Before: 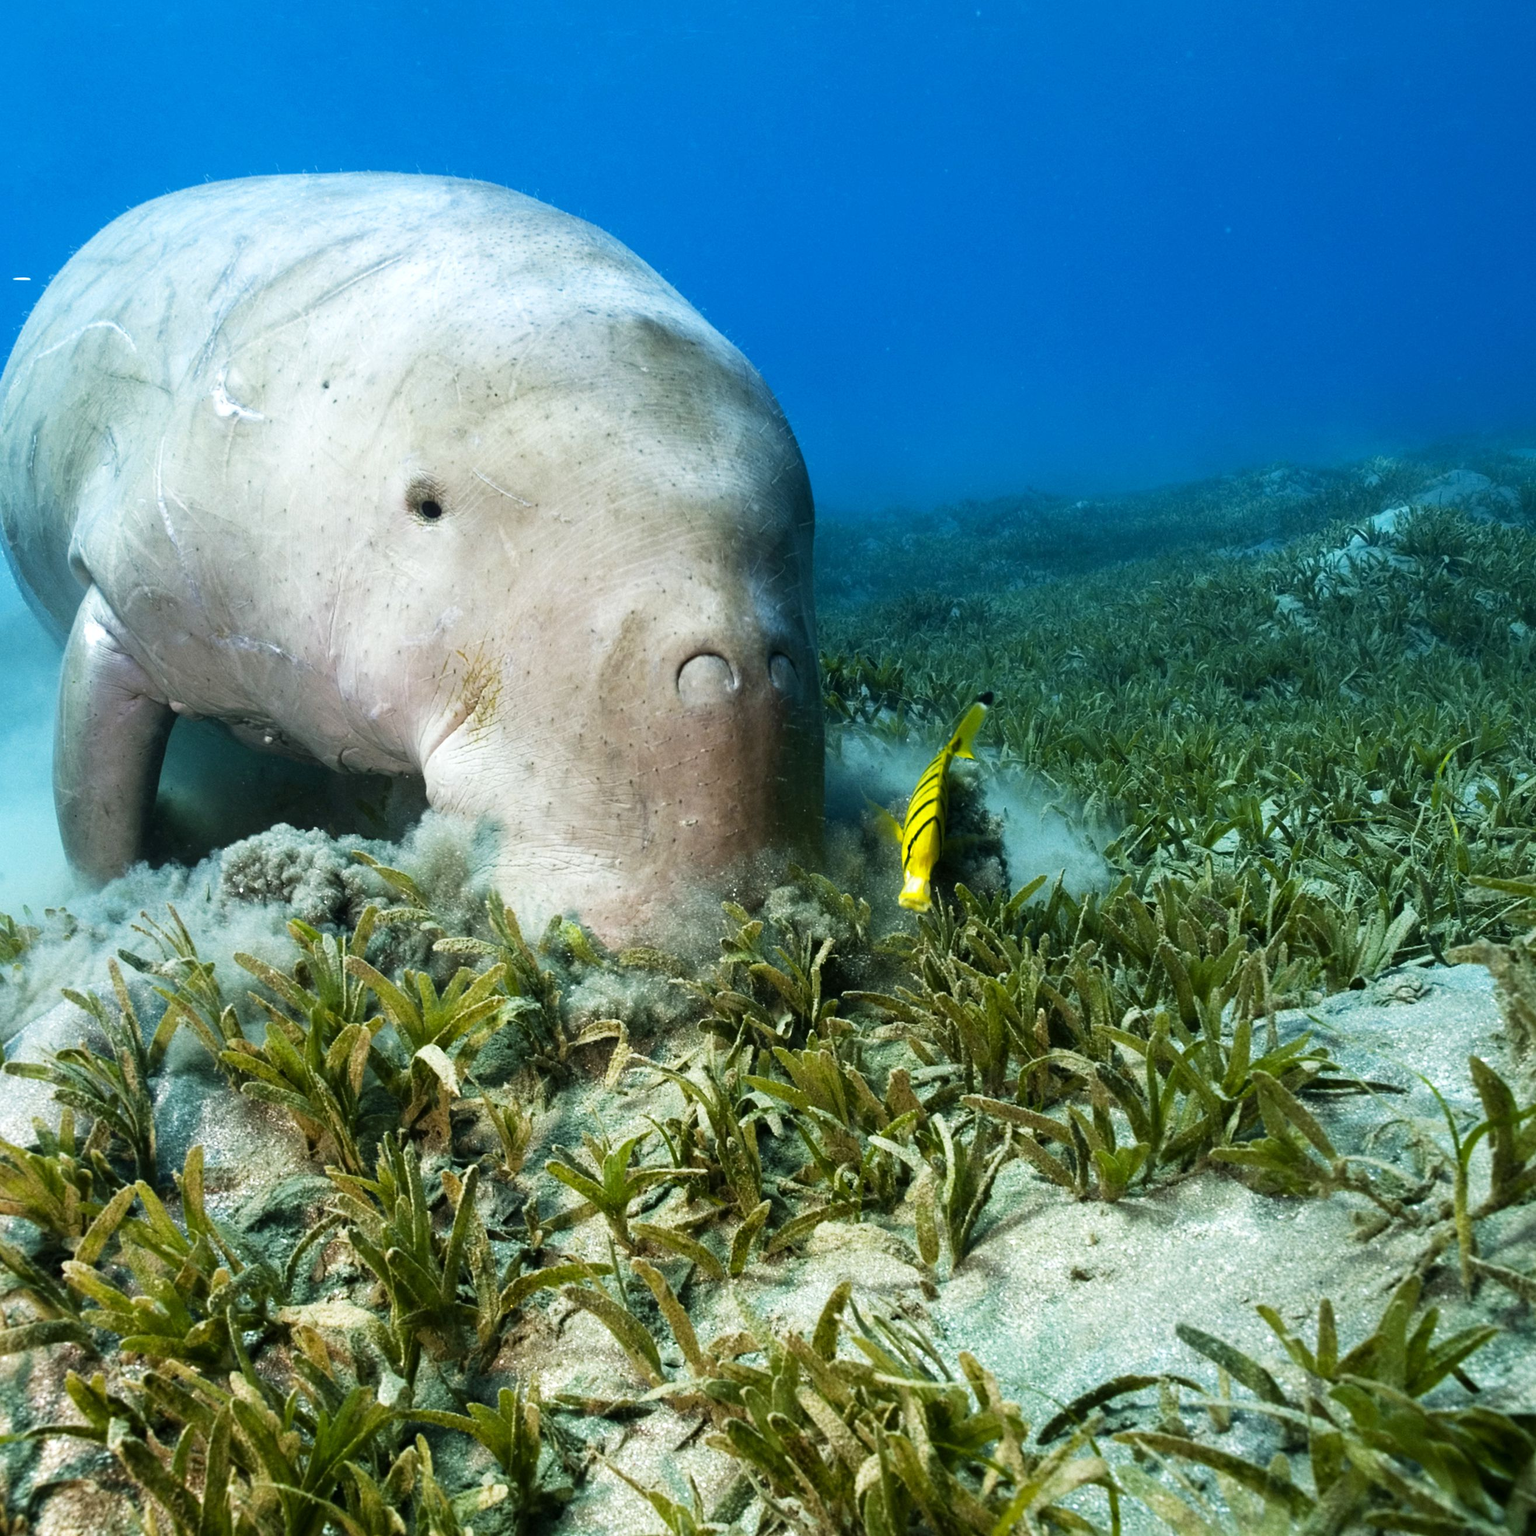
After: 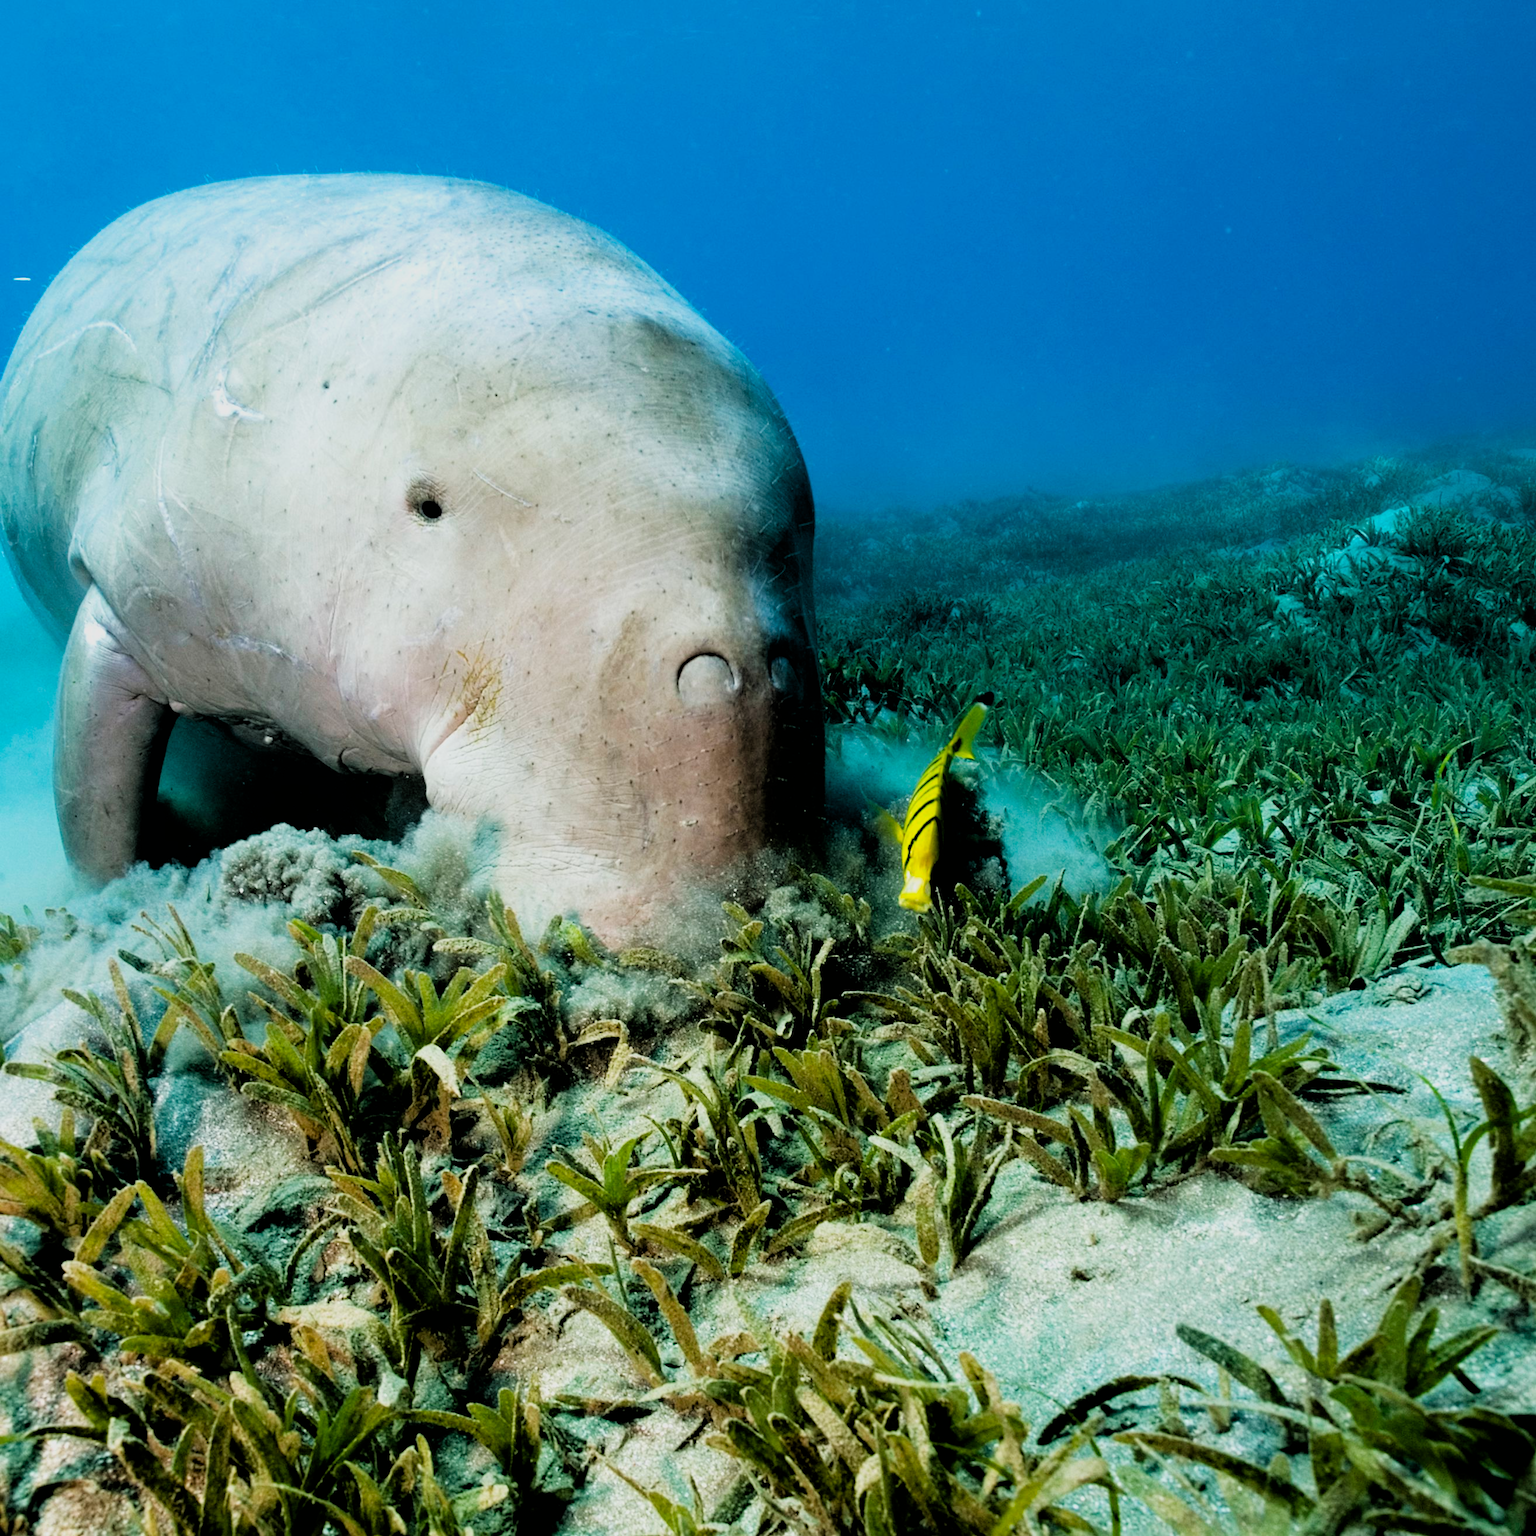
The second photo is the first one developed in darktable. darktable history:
filmic rgb: black relative exposure -3.86 EV, white relative exposure 3.49 EV, threshold 5.99 EV, hardness 2.65, contrast 1.102, enable highlight reconstruction true
